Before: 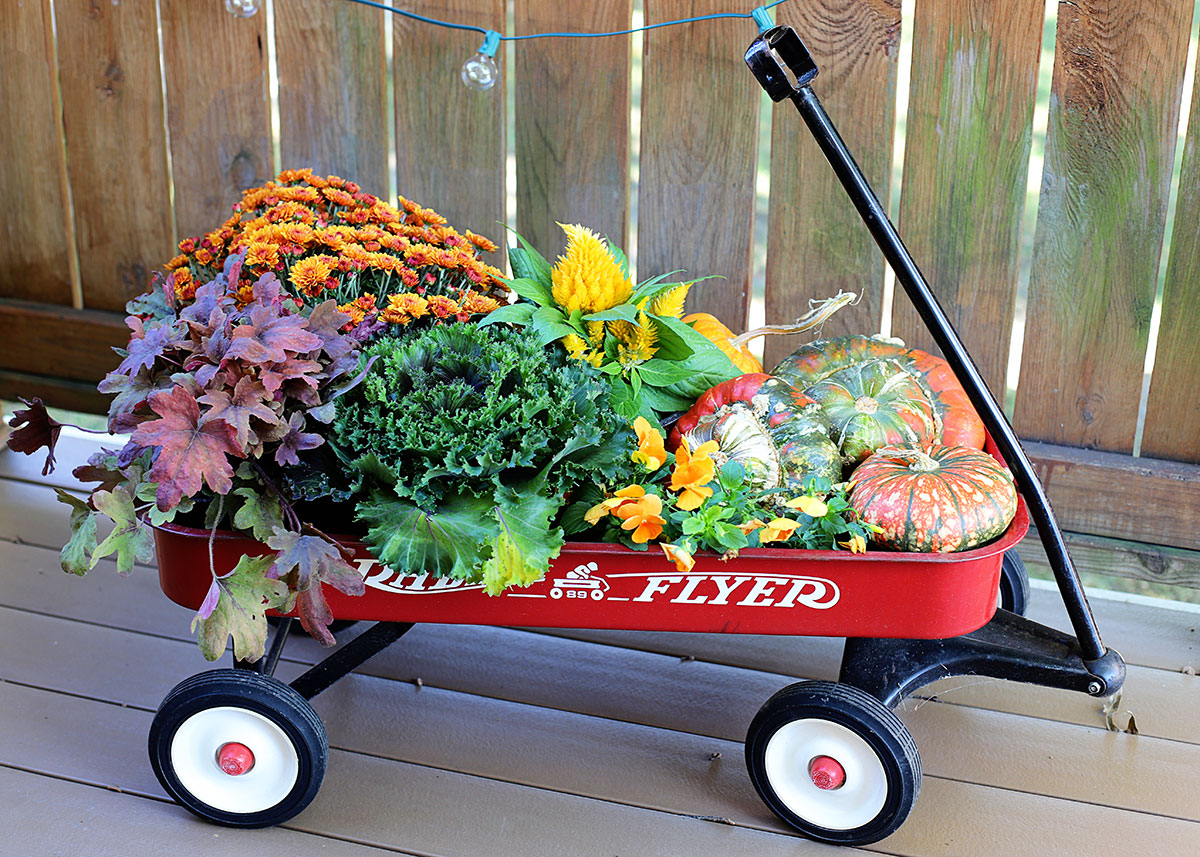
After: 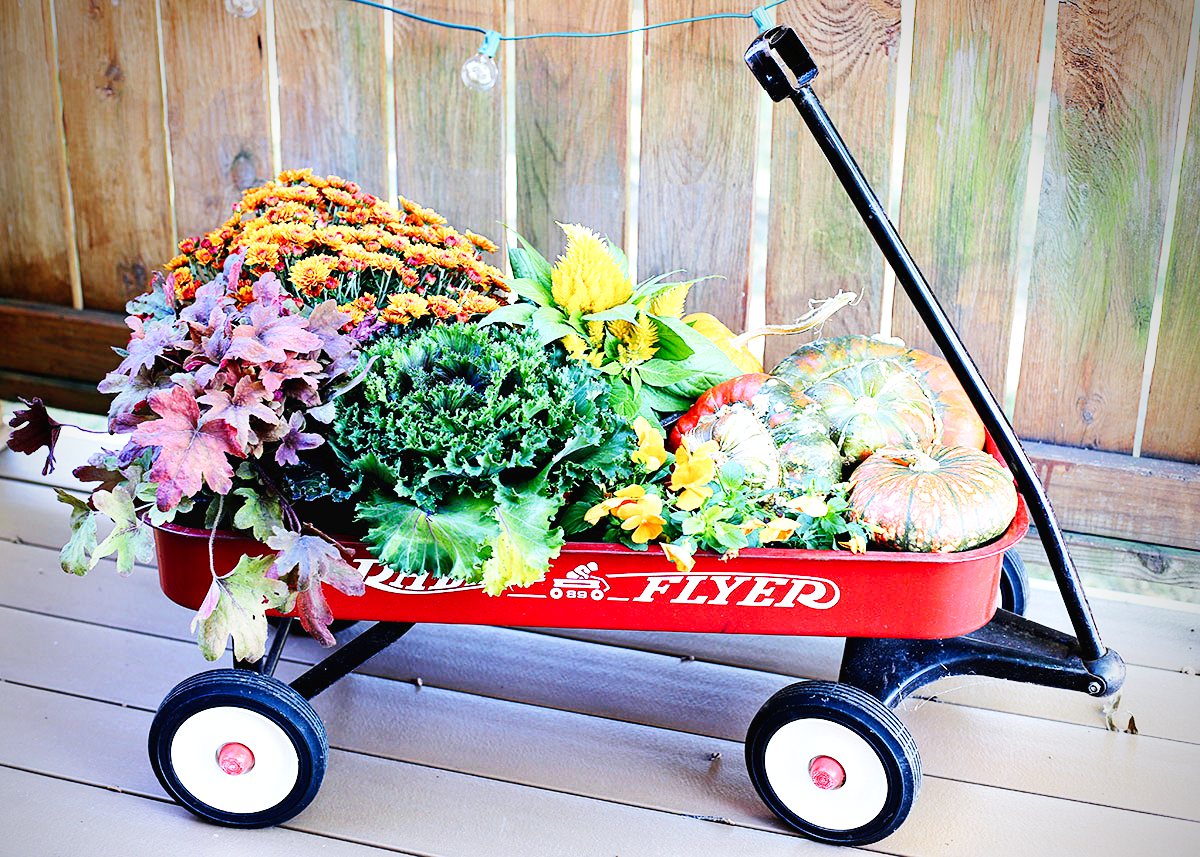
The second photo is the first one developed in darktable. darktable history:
vignetting: brightness -0.629, saturation -0.007, center (-0.028, 0.239)
color calibration: illuminant as shot in camera, x 0.358, y 0.373, temperature 4628.91 K
base curve: curves: ch0 [(0, 0.003) (0.001, 0.002) (0.006, 0.004) (0.02, 0.022) (0.048, 0.086) (0.094, 0.234) (0.162, 0.431) (0.258, 0.629) (0.385, 0.8) (0.548, 0.918) (0.751, 0.988) (1, 1)], preserve colors none
